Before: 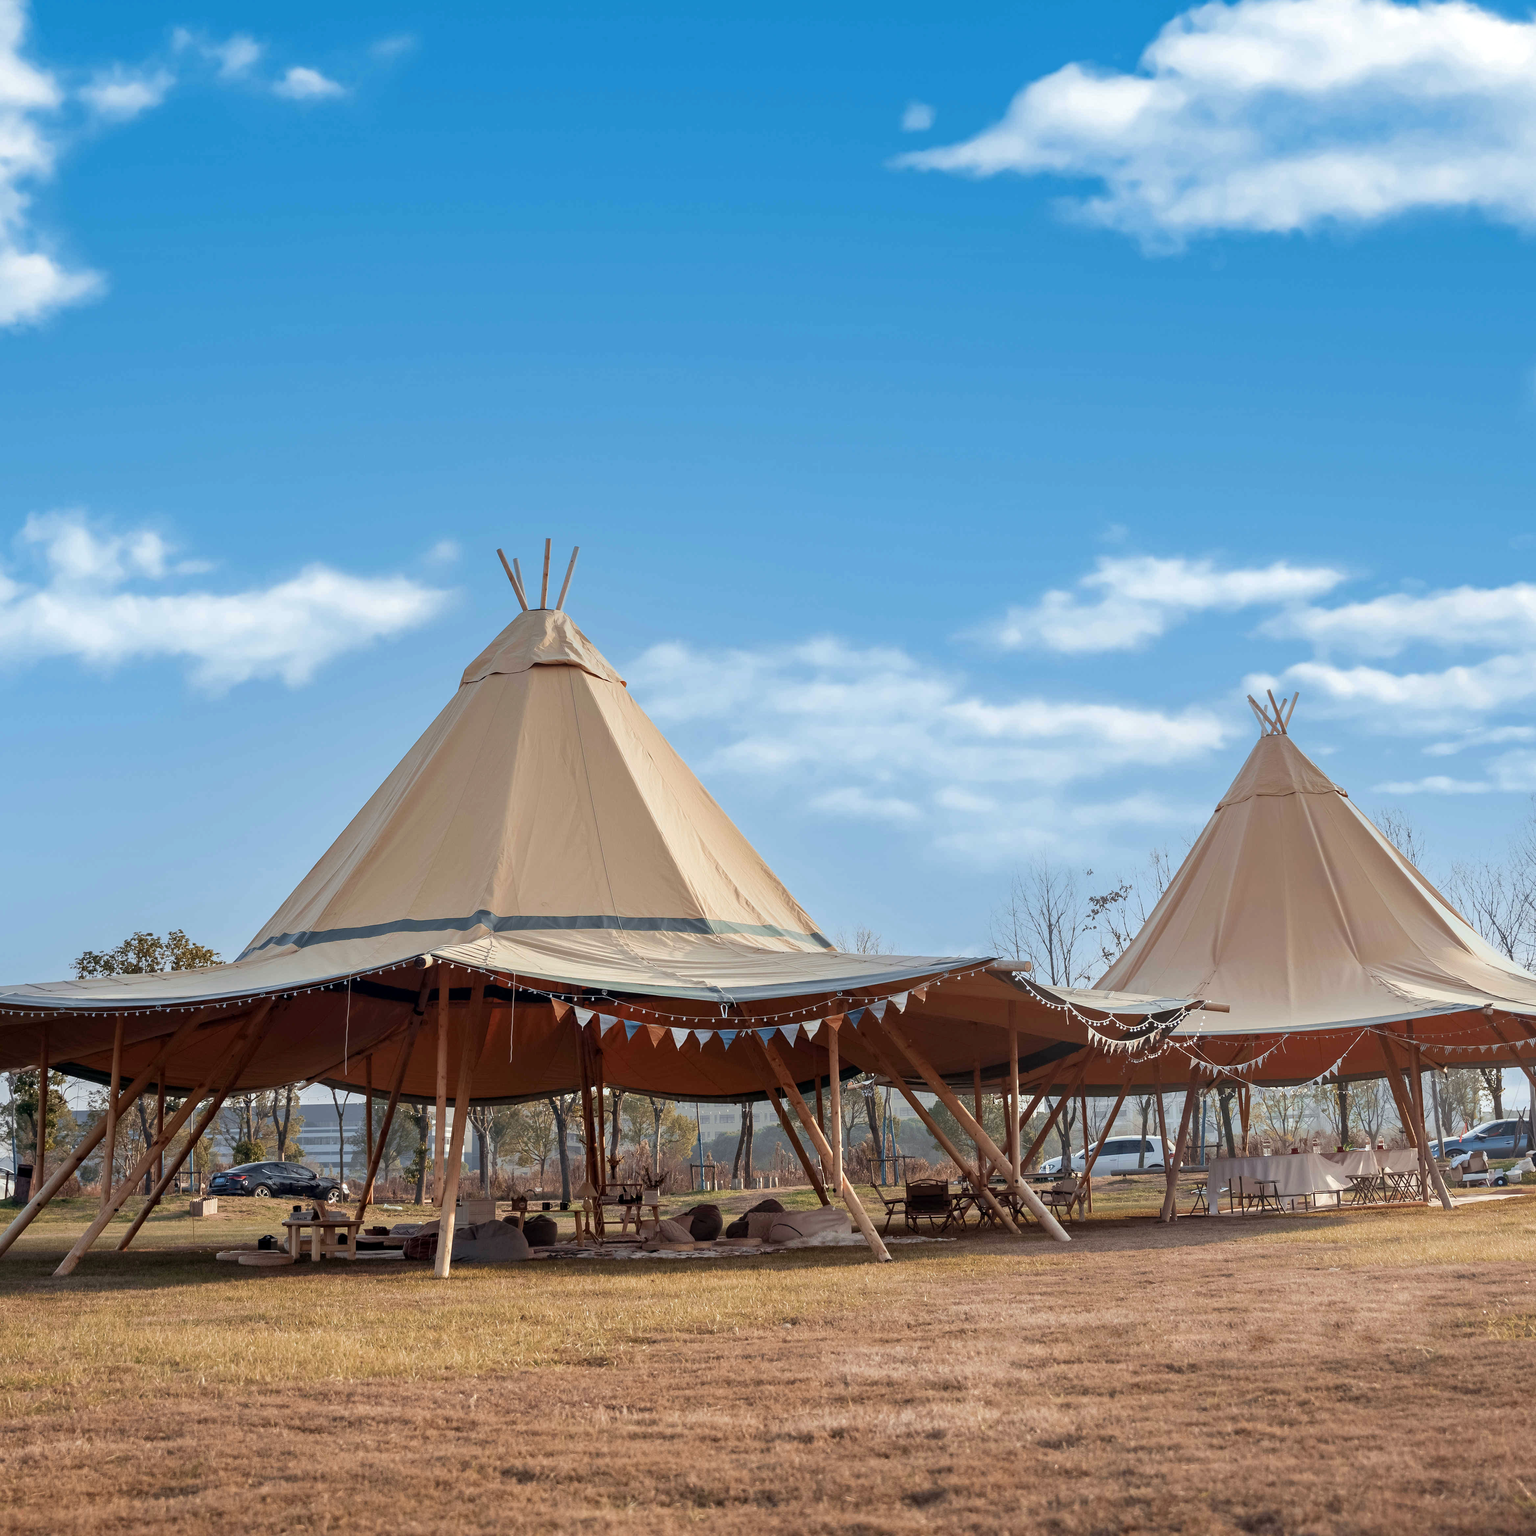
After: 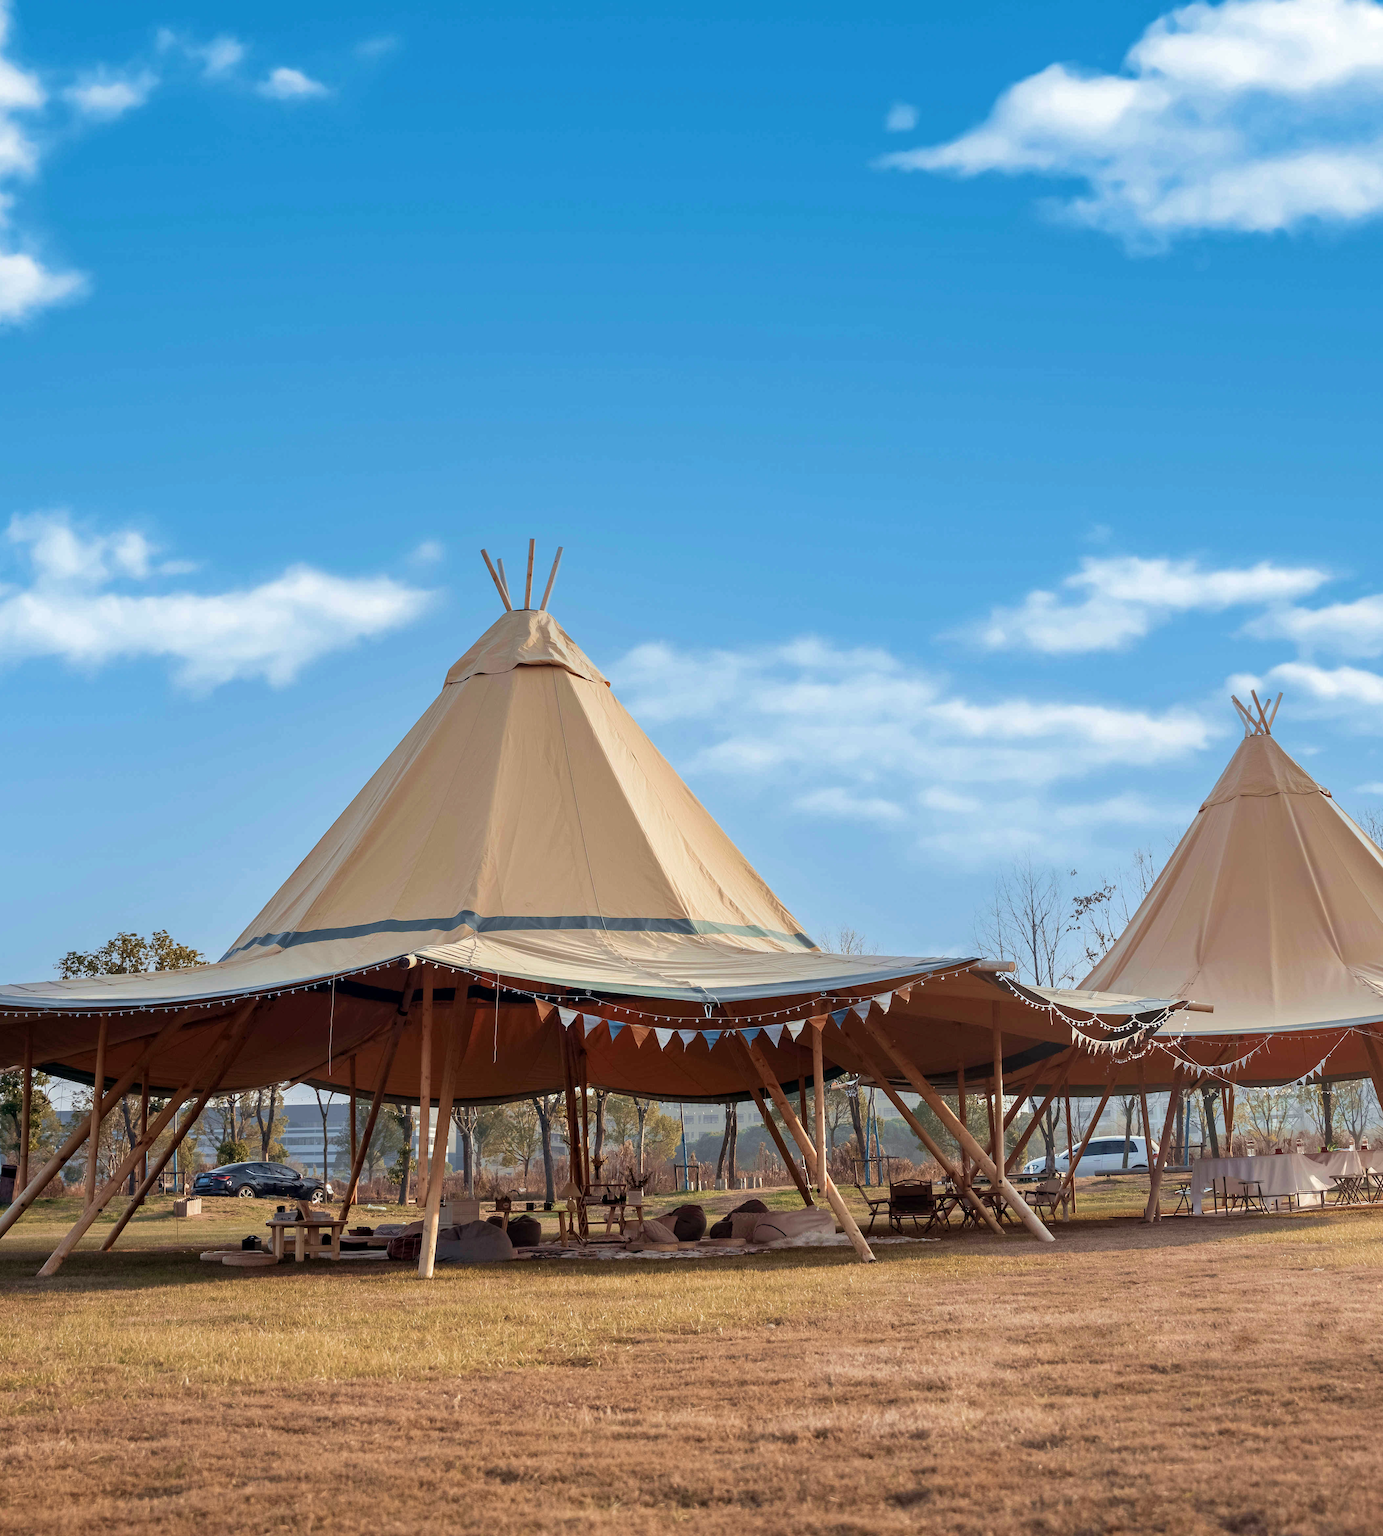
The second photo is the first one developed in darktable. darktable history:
crop and rotate: left 1.088%, right 8.807%
velvia: on, module defaults
